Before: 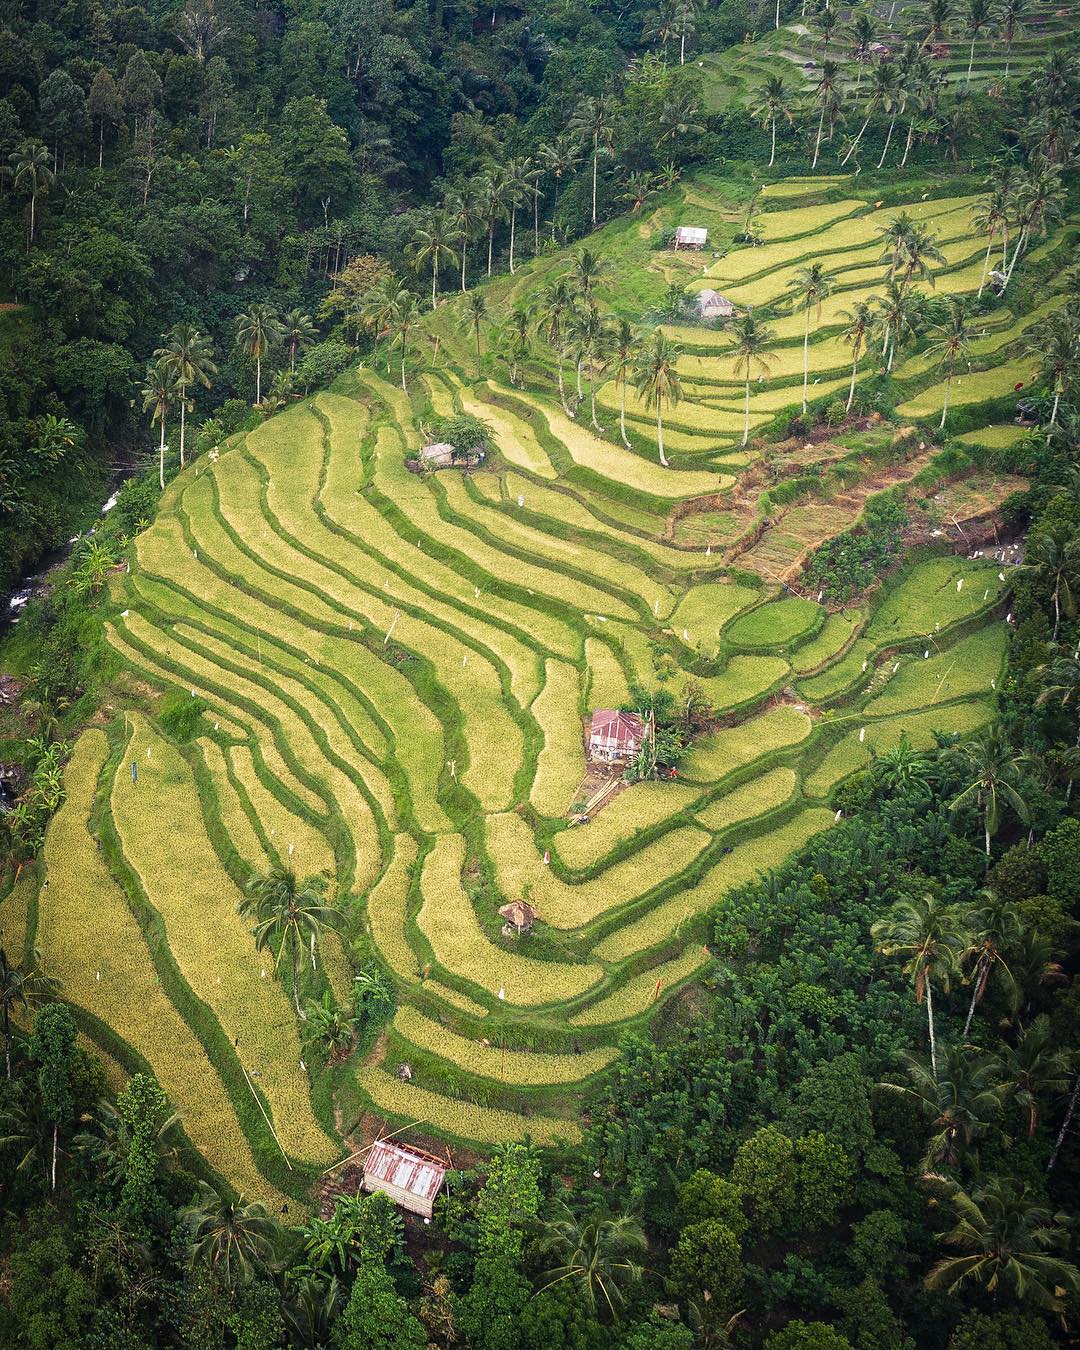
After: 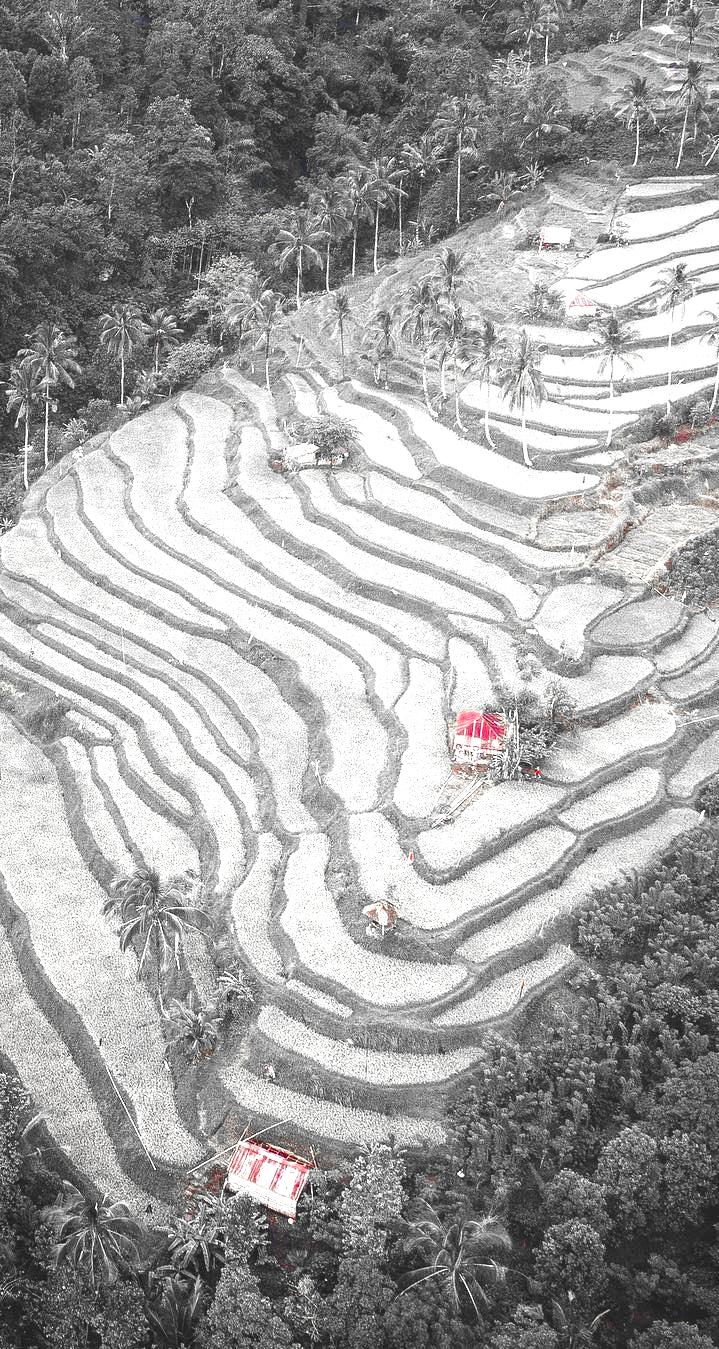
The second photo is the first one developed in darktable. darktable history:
color zones: curves: ch0 [(0, 0.278) (0.143, 0.5) (0.286, 0.5) (0.429, 0.5) (0.571, 0.5) (0.714, 0.5) (0.857, 0.5) (1, 0.5)]; ch1 [(0, 1) (0.143, 0.165) (0.286, 0) (0.429, 0) (0.571, 0) (0.714, 0) (0.857, 0.5) (1, 0.5)]; ch2 [(0, 0.508) (0.143, 0.5) (0.286, 0.5) (0.429, 0.5) (0.571, 0.5) (0.714, 0.5) (0.857, 0.5) (1, 0.5)]
crop and rotate: left 12.648%, right 20.685%
exposure: black level correction -0.005, exposure 1 EV, compensate highlight preservation false
